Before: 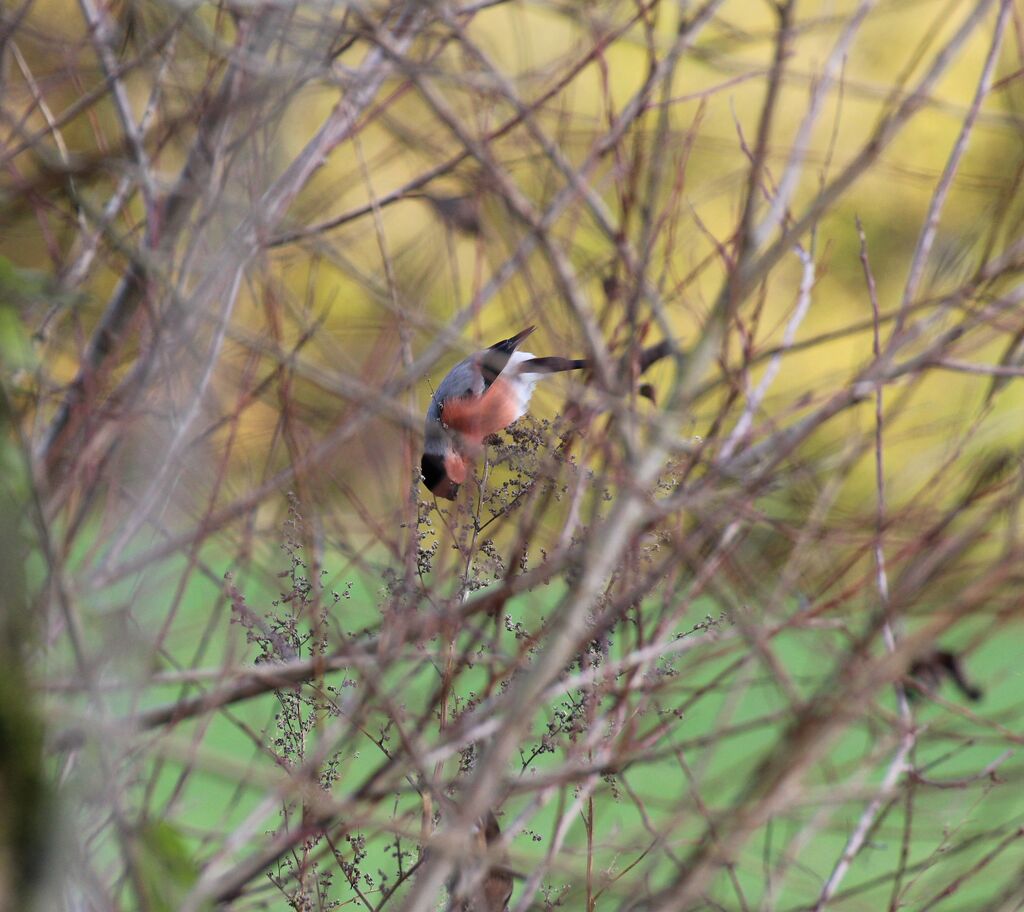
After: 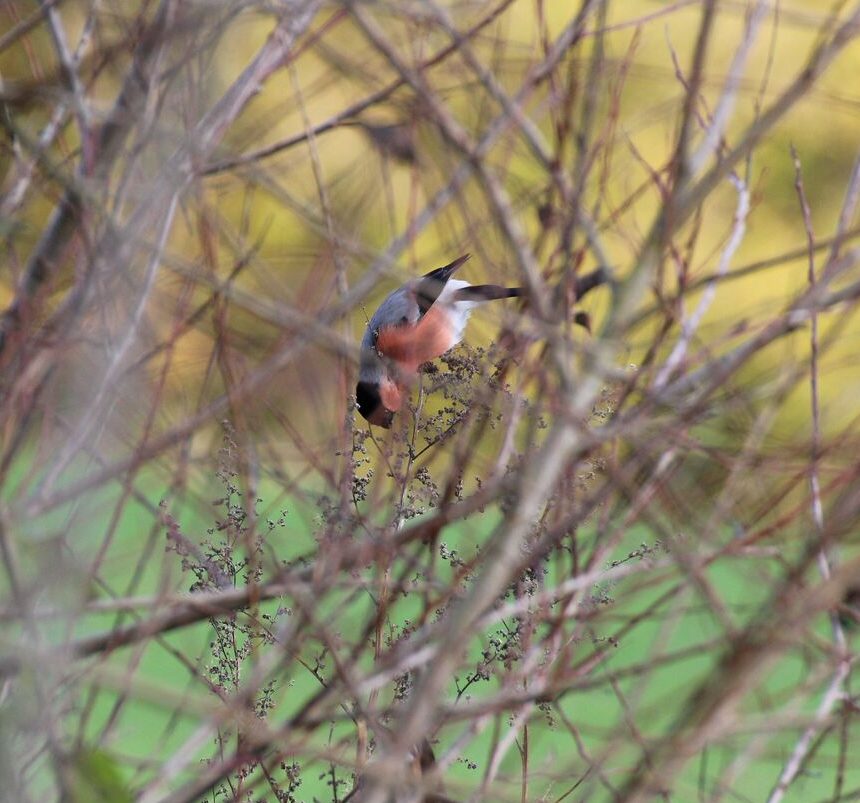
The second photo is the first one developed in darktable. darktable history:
crop: left 6.383%, top 7.978%, right 9.55%, bottom 3.959%
